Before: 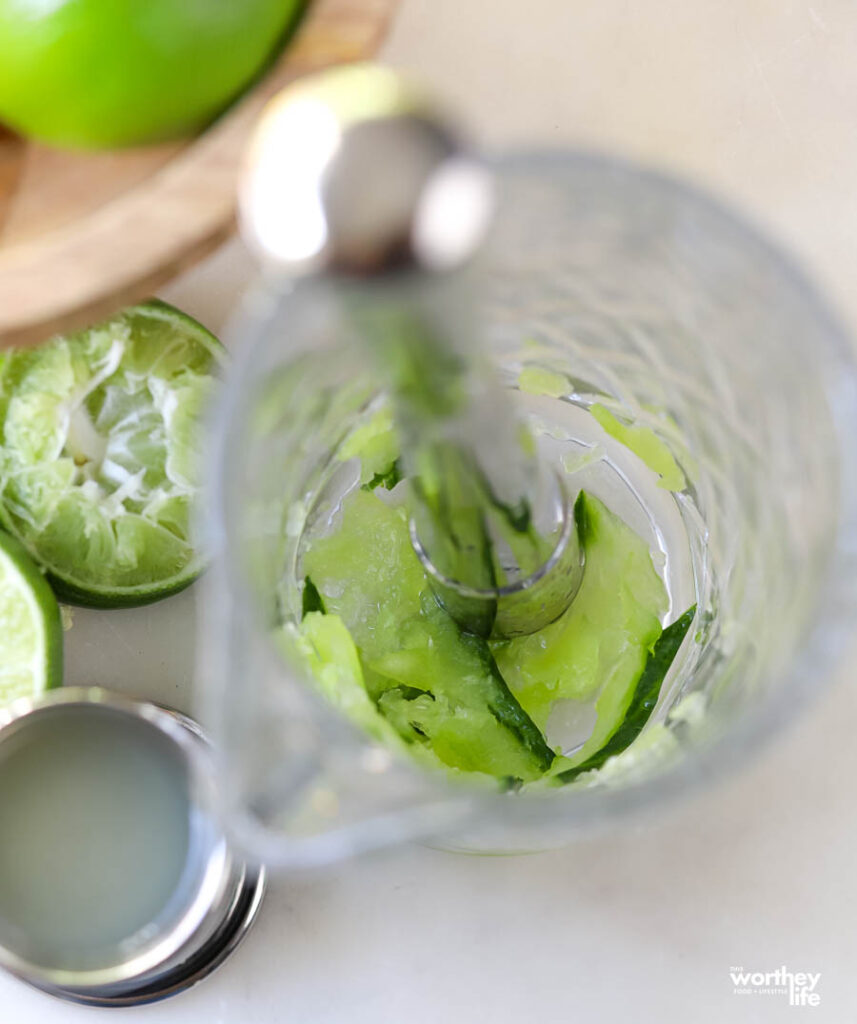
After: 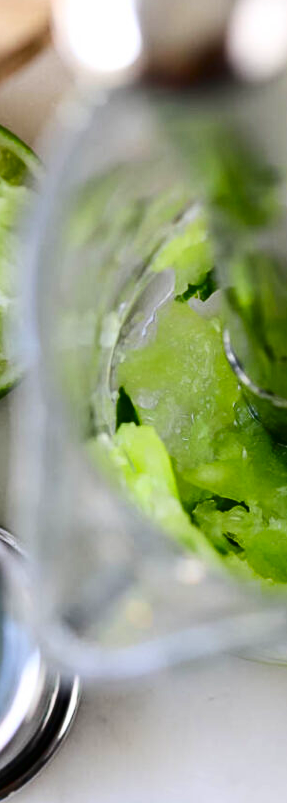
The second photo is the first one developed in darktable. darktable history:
crop and rotate: left 21.77%, top 18.528%, right 44.676%, bottom 2.997%
contrast brightness saturation: contrast 0.22, brightness -0.19, saturation 0.24
